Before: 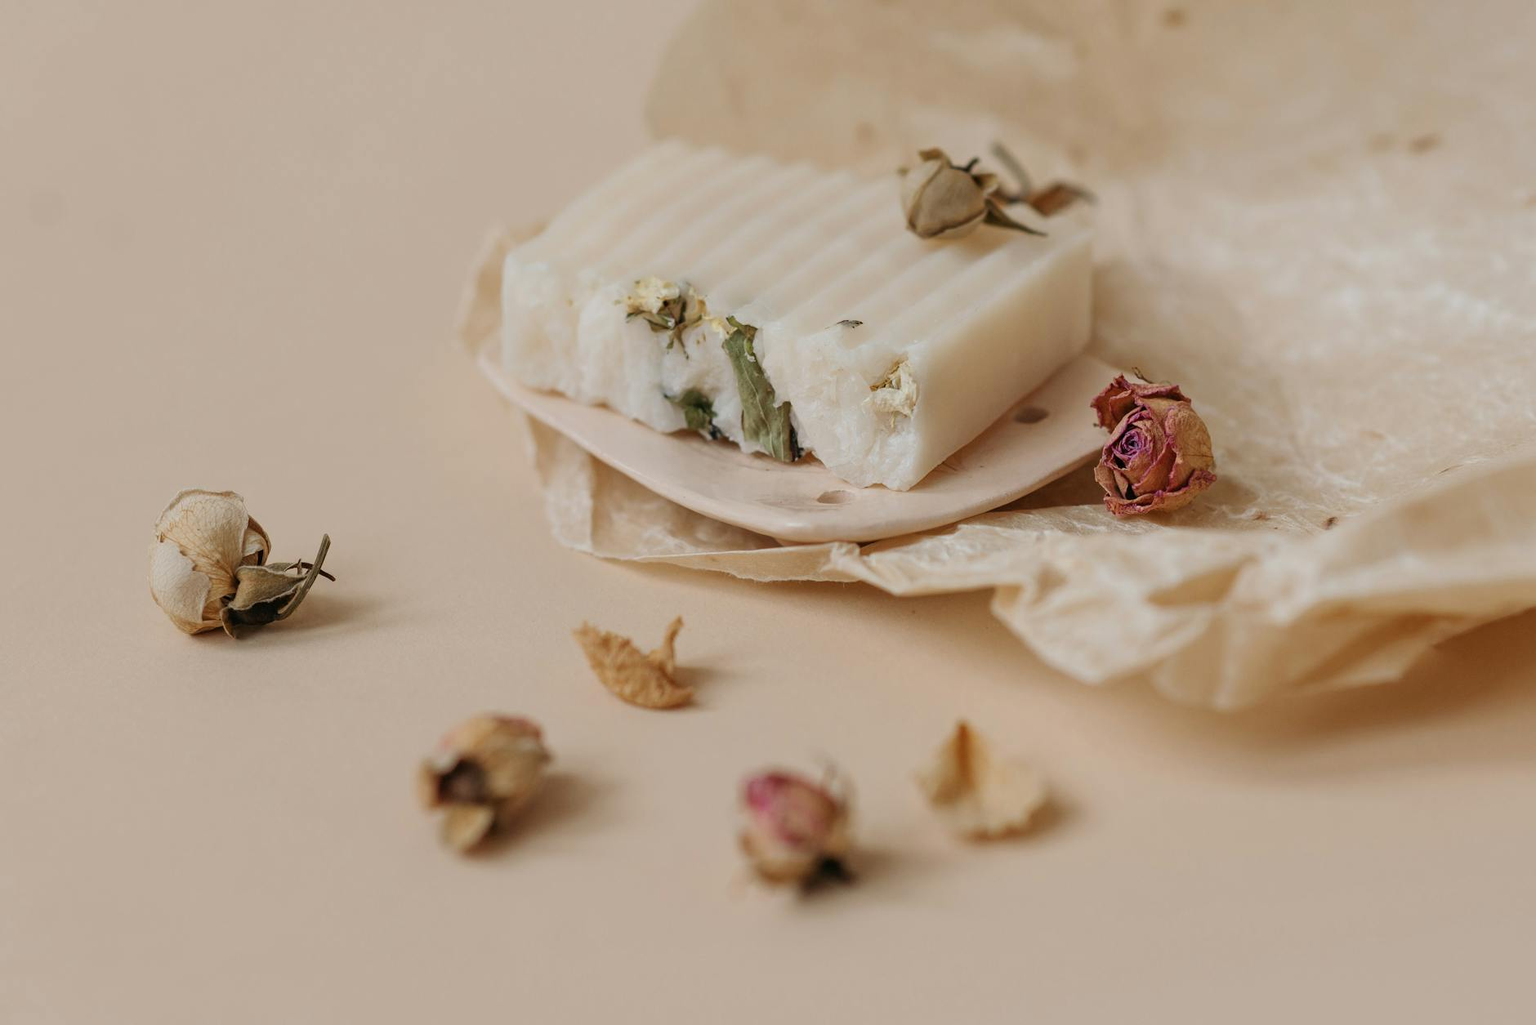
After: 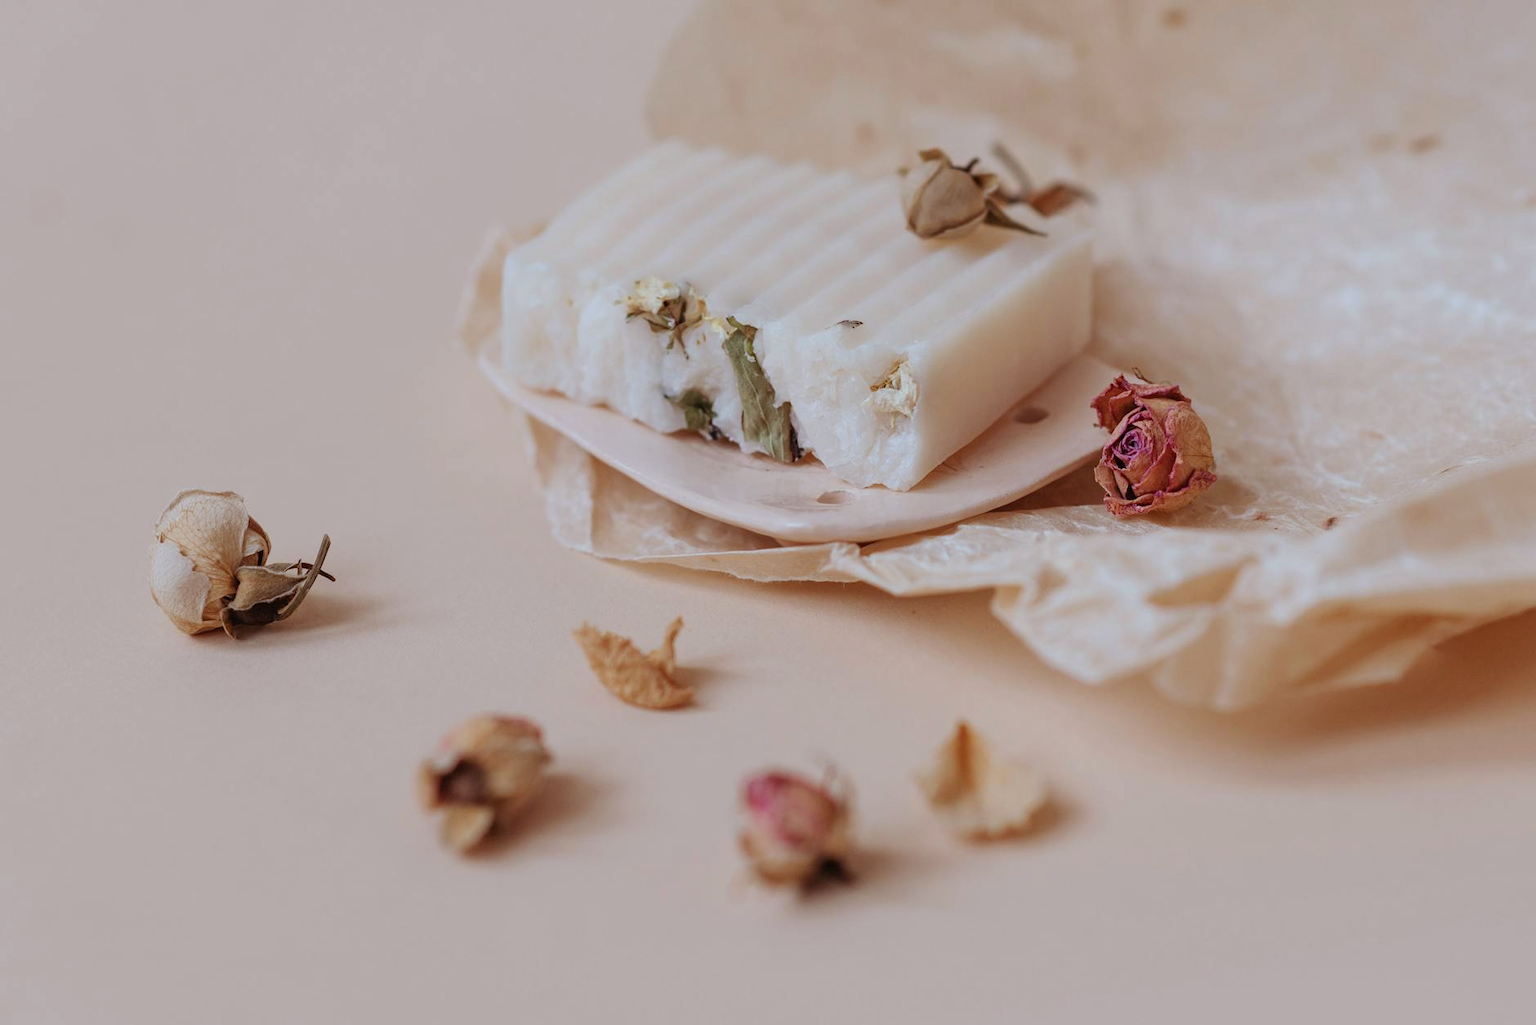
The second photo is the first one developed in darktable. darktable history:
rgb levels: mode RGB, independent channels, levels [[0, 0.474, 1], [0, 0.5, 1], [0, 0.5, 1]]
tone equalizer: -8 EV -1.84 EV, -7 EV -1.16 EV, -6 EV -1.62 EV, smoothing diameter 25%, edges refinement/feathering 10, preserve details guided filter
color calibration: illuminant Planckian (black body), x 0.378, y 0.375, temperature 4065 K
